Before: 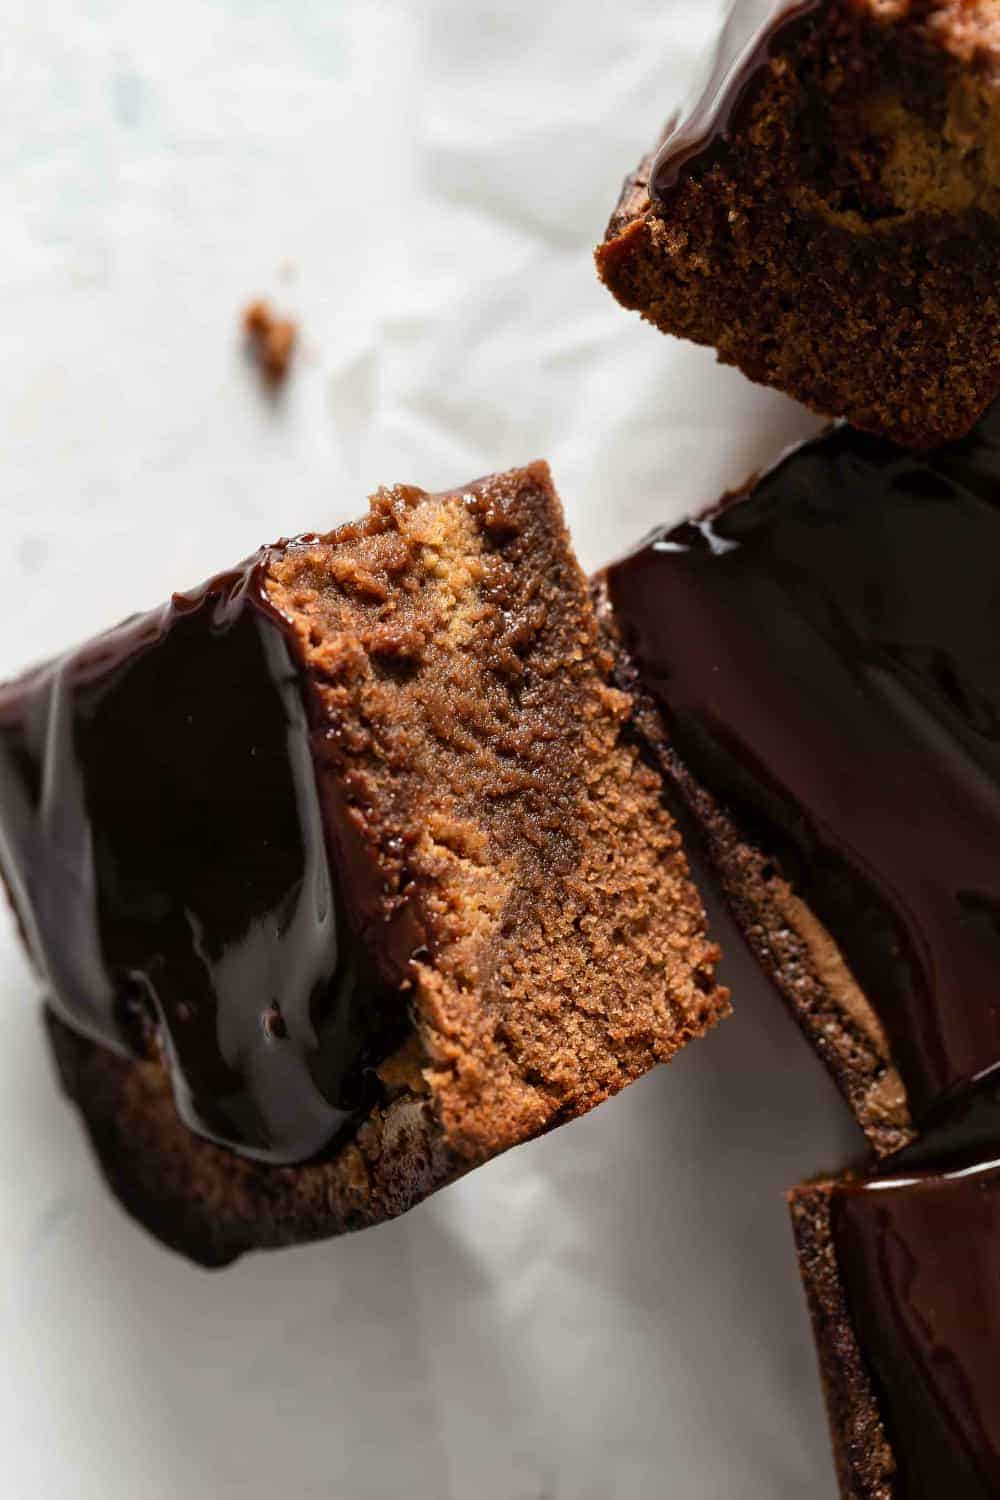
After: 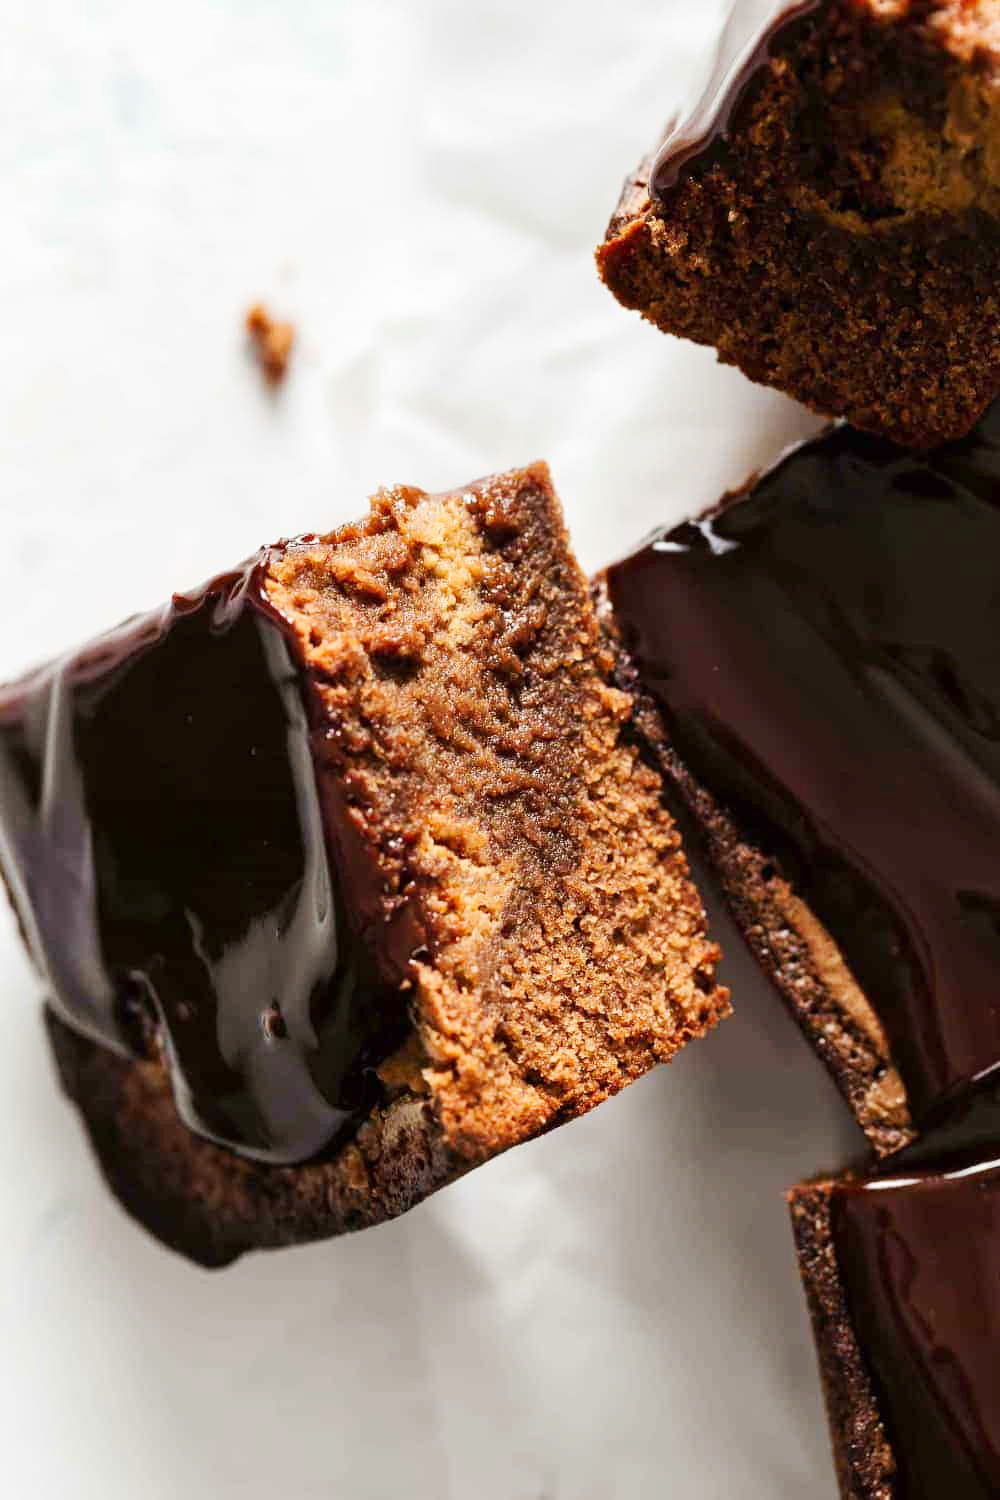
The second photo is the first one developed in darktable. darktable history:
exposure: exposure 0.081 EV, compensate highlight preservation false
tone curve: curves: ch0 [(0, 0) (0.003, 0.003) (0.011, 0.014) (0.025, 0.033) (0.044, 0.06) (0.069, 0.096) (0.1, 0.132) (0.136, 0.174) (0.177, 0.226) (0.224, 0.282) (0.277, 0.352) (0.335, 0.435) (0.399, 0.524) (0.468, 0.615) (0.543, 0.695) (0.623, 0.771) (0.709, 0.835) (0.801, 0.894) (0.898, 0.944) (1, 1)], preserve colors none
